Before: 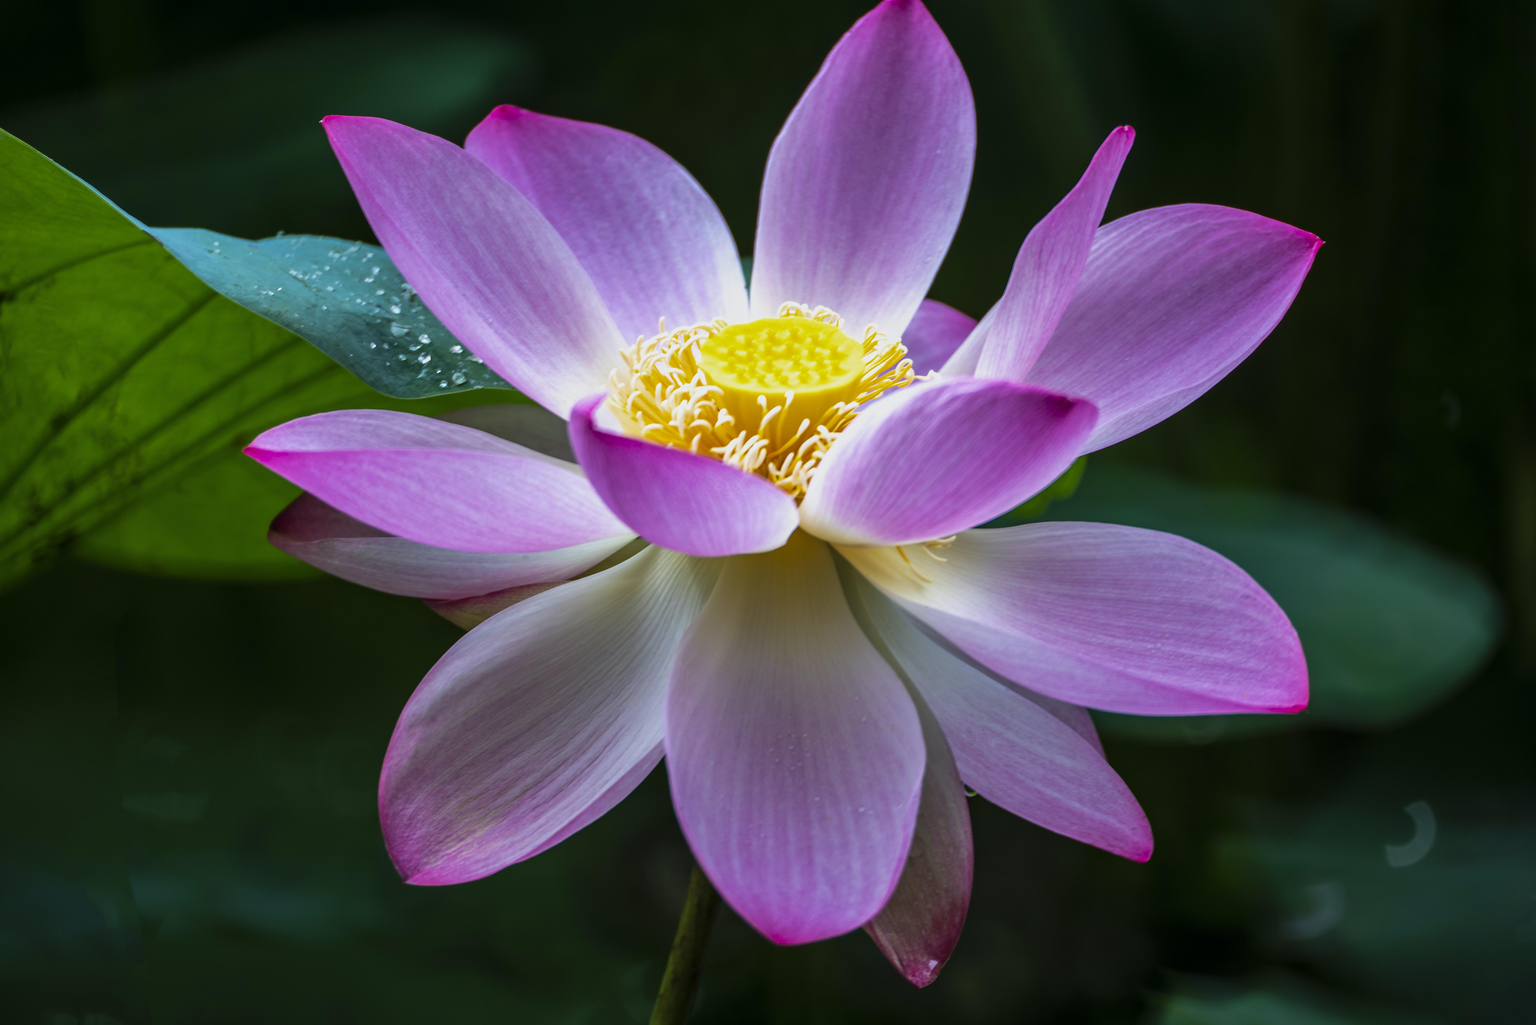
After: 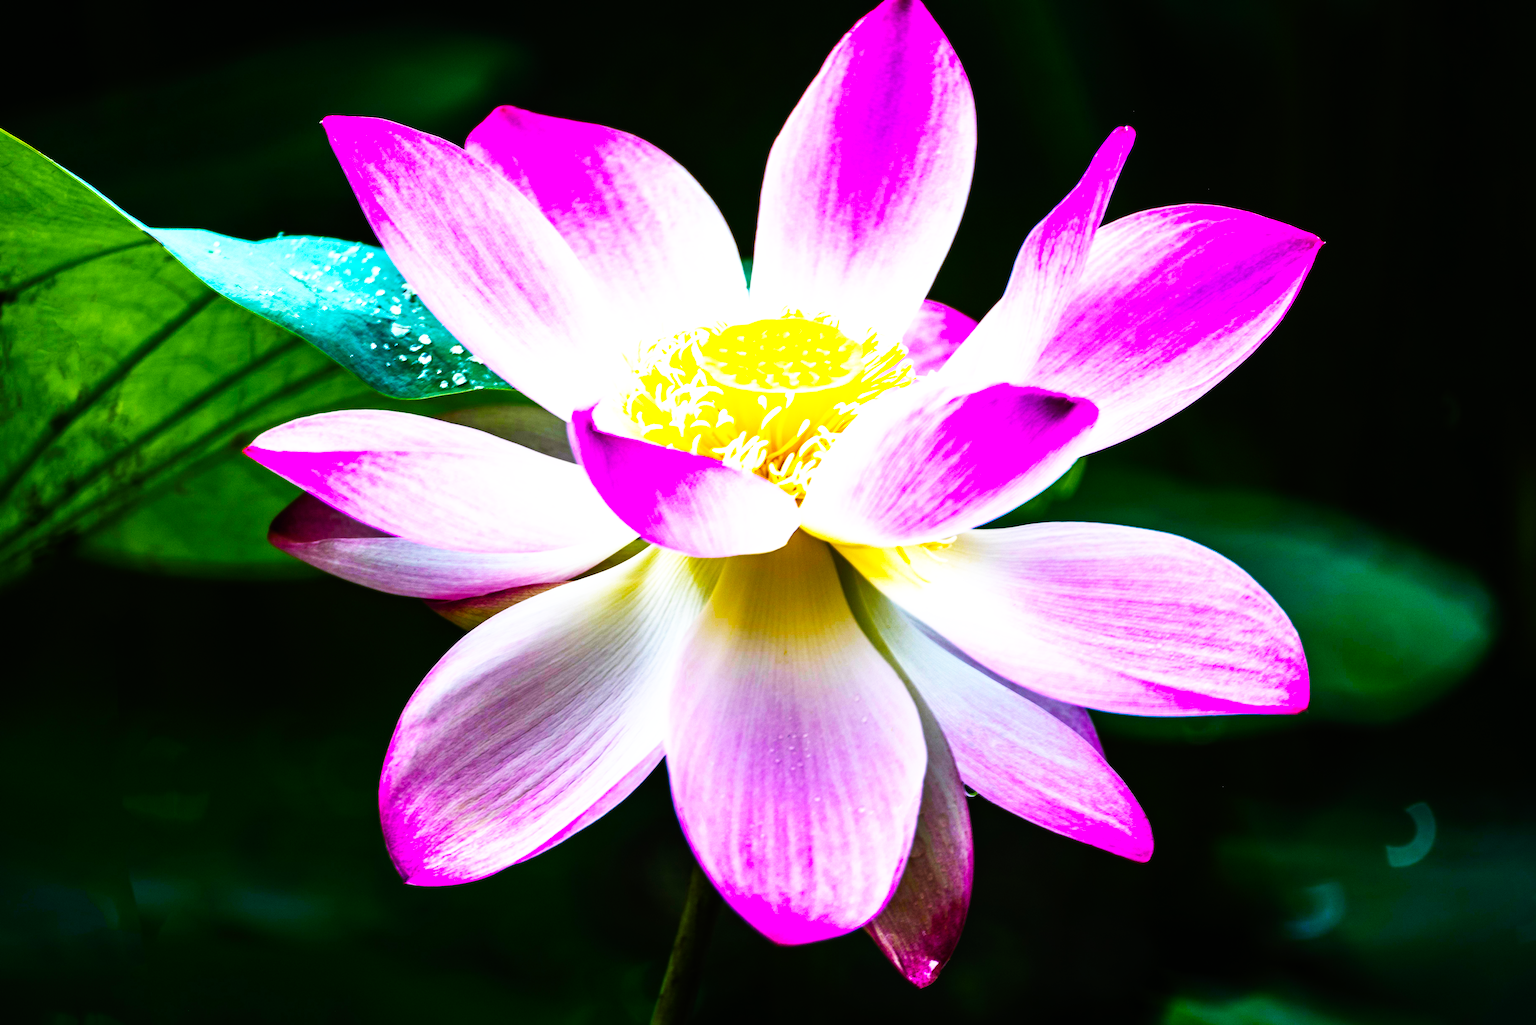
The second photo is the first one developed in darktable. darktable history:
tone equalizer: -8 EV -1.08 EV, -7 EV -1.01 EV, -6 EV -0.867 EV, -5 EV -0.578 EV, -3 EV 0.578 EV, -2 EV 0.867 EV, -1 EV 1.01 EV, +0 EV 1.08 EV, edges refinement/feathering 500, mask exposure compensation -1.57 EV, preserve details no
color balance rgb: linear chroma grading › shadows 10%, linear chroma grading › highlights 10%, linear chroma grading › global chroma 15%, linear chroma grading › mid-tones 15%, perceptual saturation grading › global saturation 40%, perceptual saturation grading › highlights -25%, perceptual saturation grading › mid-tones 35%, perceptual saturation grading › shadows 35%, perceptual brilliance grading › global brilliance 11.29%, global vibrance 11.29%
base curve: curves: ch0 [(0, 0) (0.007, 0.004) (0.027, 0.03) (0.046, 0.07) (0.207, 0.54) (0.442, 0.872) (0.673, 0.972) (1, 1)], preserve colors none
